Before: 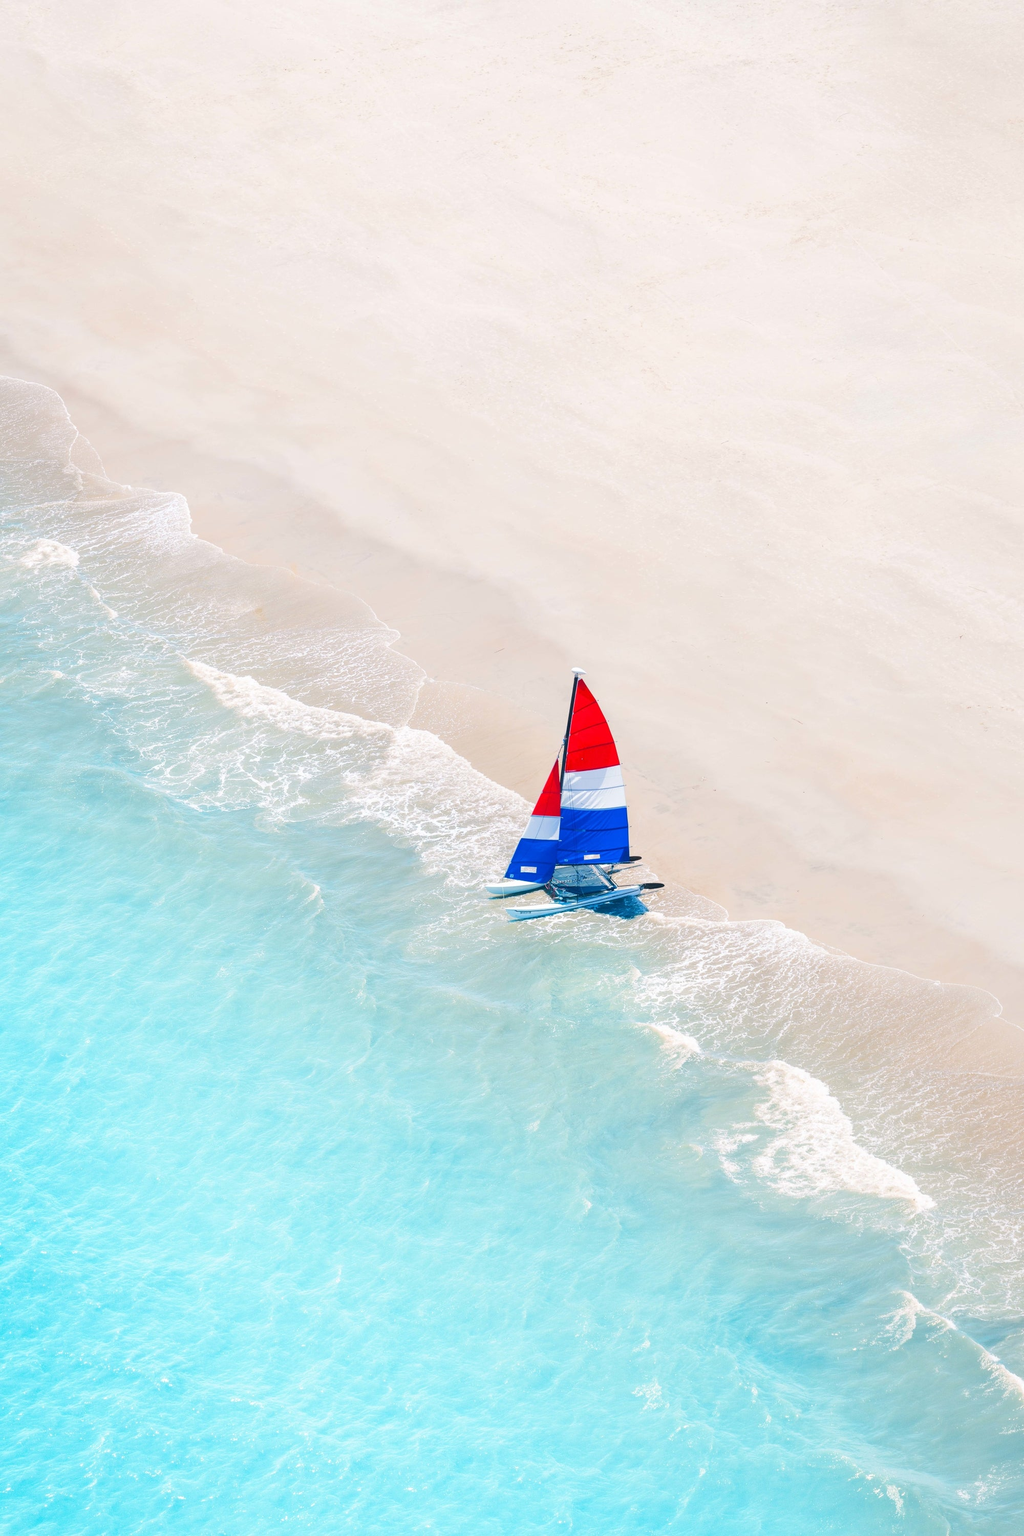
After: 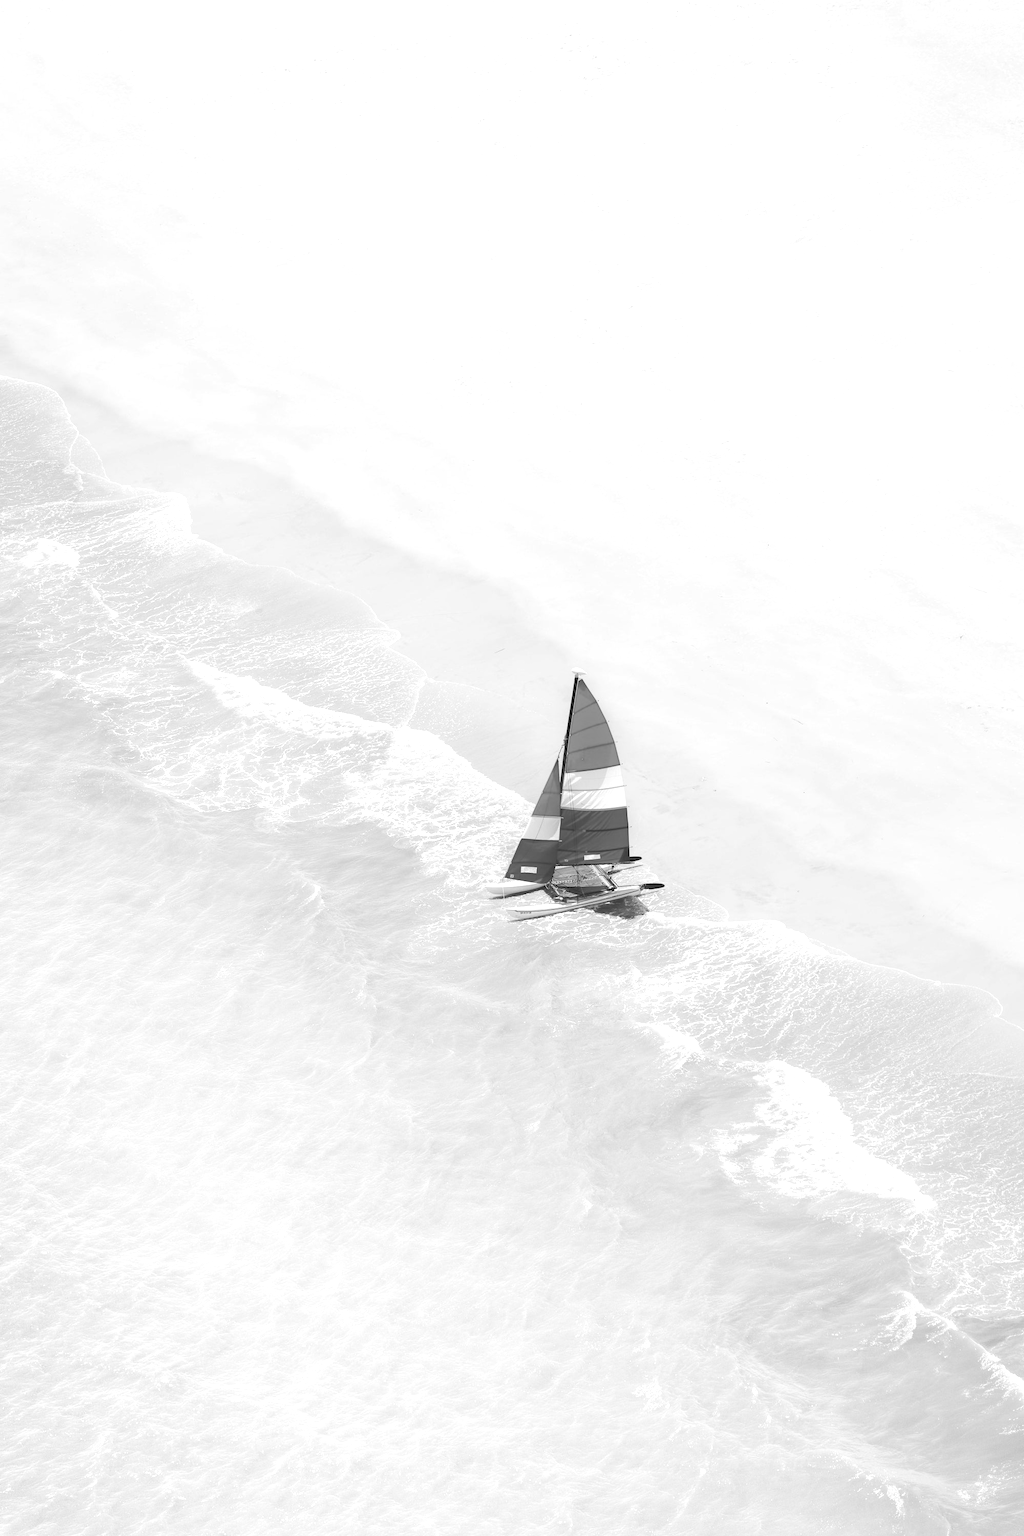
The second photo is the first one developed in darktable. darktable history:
exposure: black level correction 0.004, exposure 0.014 EV, compensate highlight preservation false
levels: levels [0, 0.435, 0.917]
monochrome: on, module defaults
